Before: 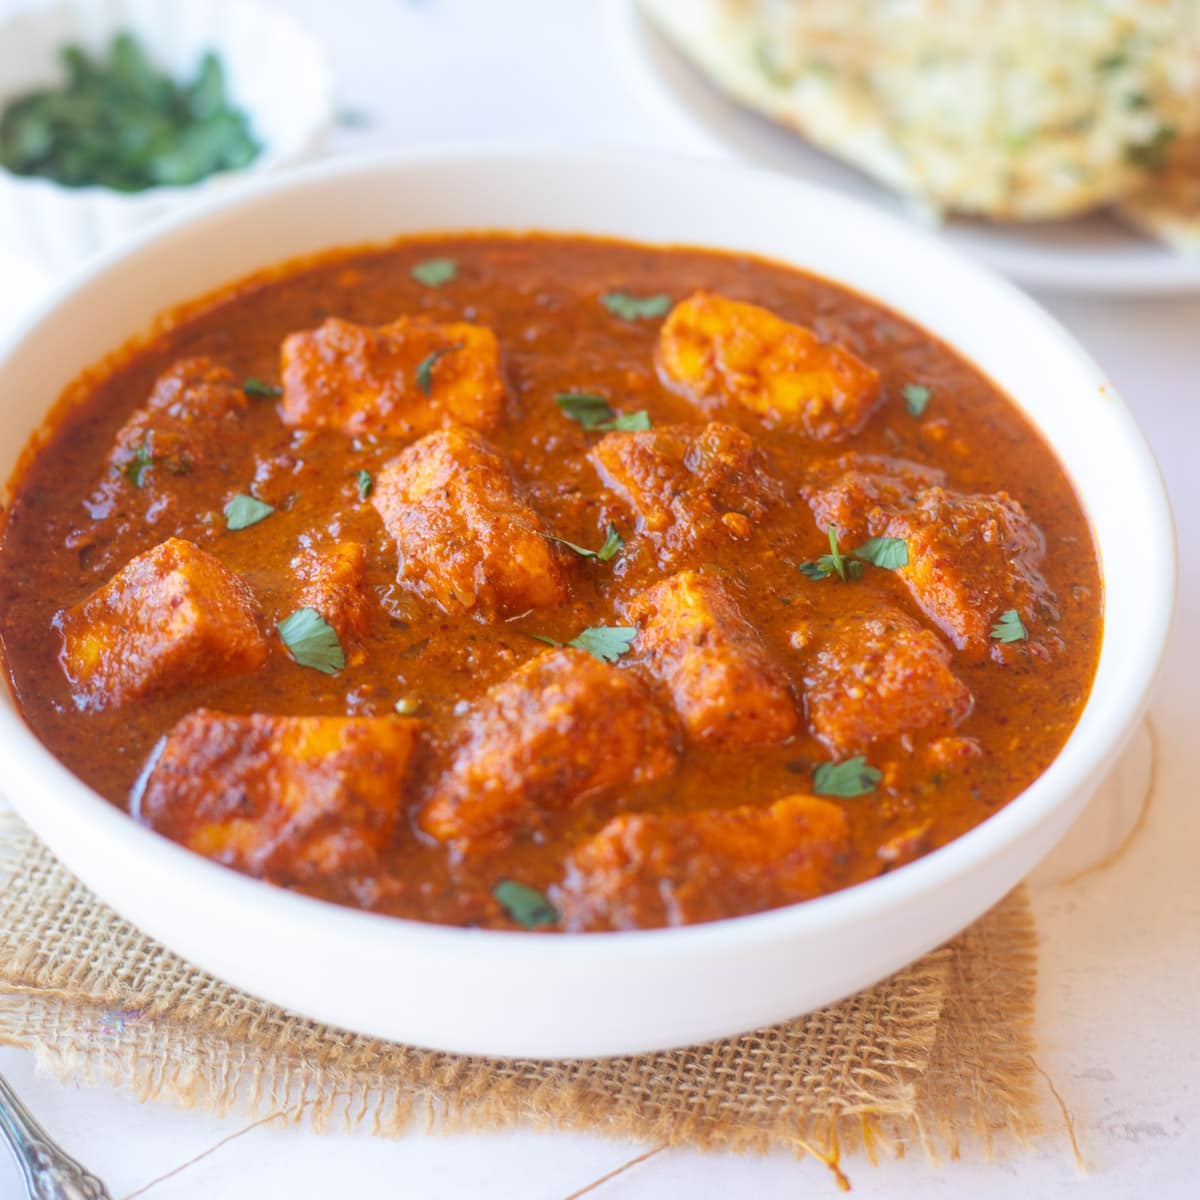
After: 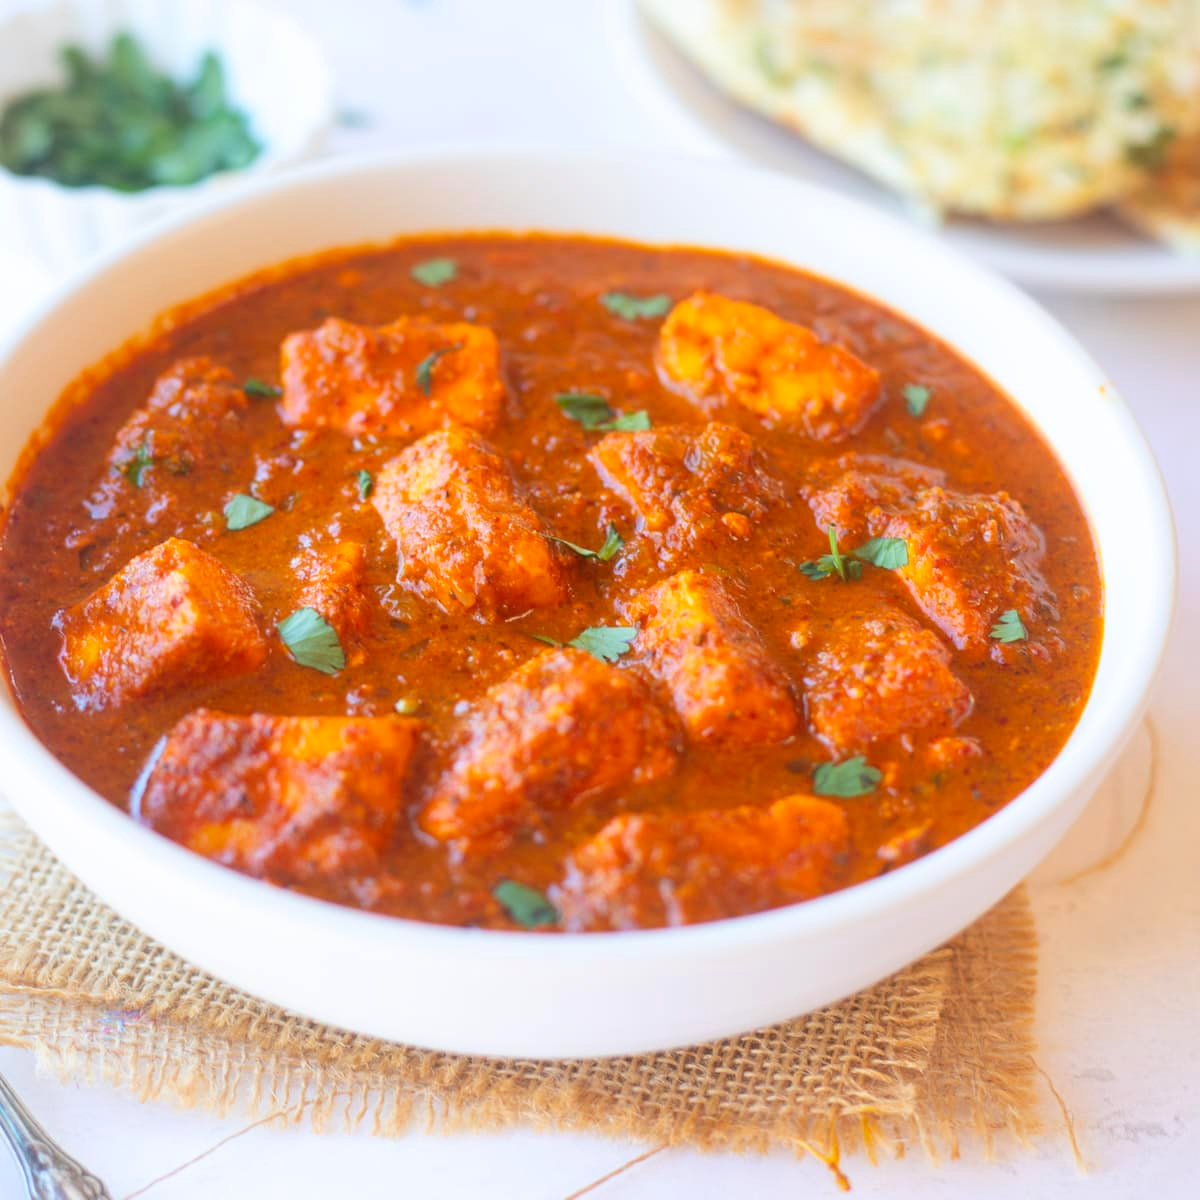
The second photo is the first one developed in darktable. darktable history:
contrast brightness saturation: contrast 0.07, brightness 0.083, saturation 0.182
